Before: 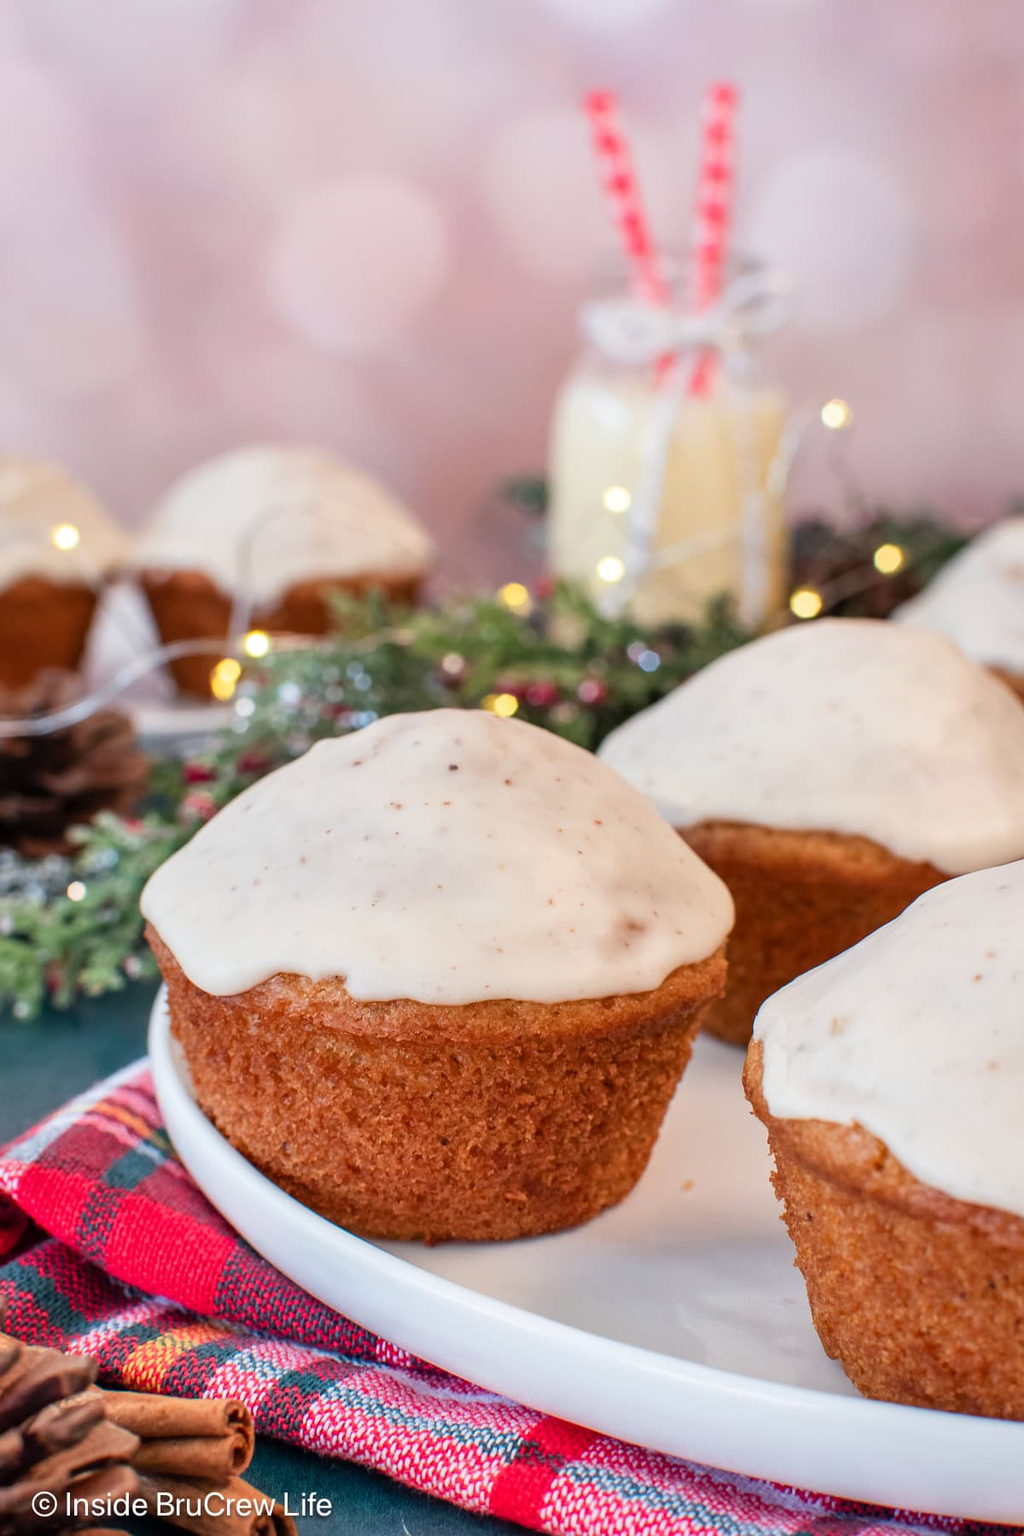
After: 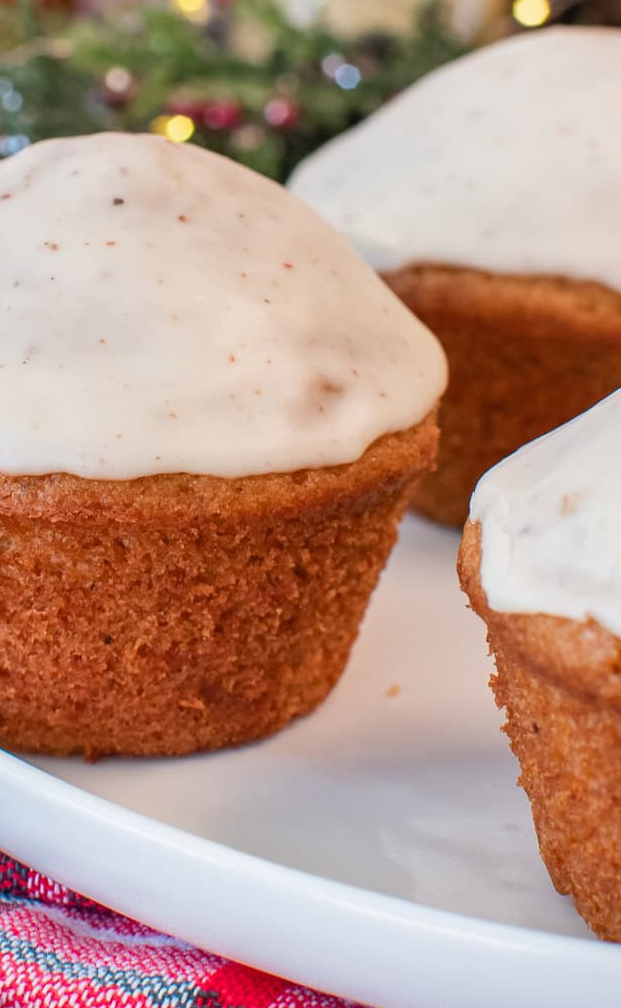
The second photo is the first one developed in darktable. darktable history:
shadows and highlights: radius 125.46, shadows 21.19, highlights -21.19, low approximation 0.01
crop: left 34.479%, top 38.822%, right 13.718%, bottom 5.172%
